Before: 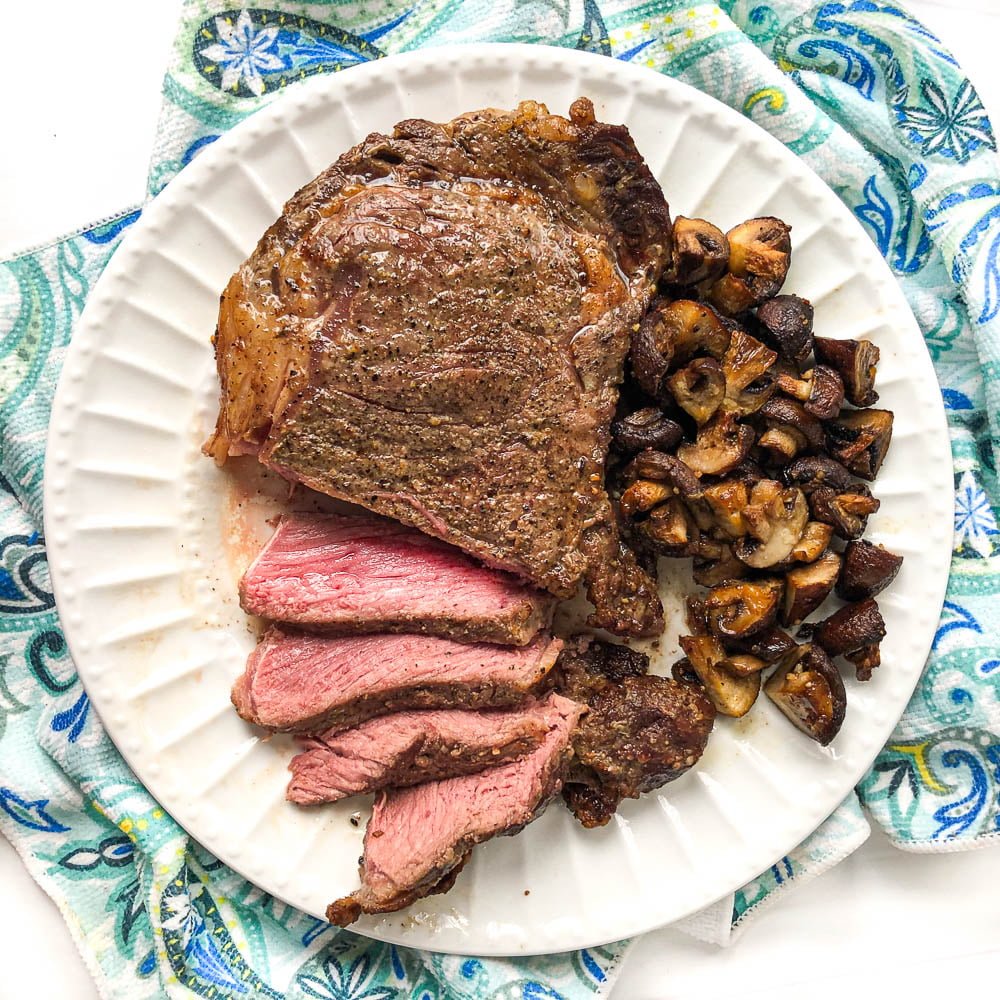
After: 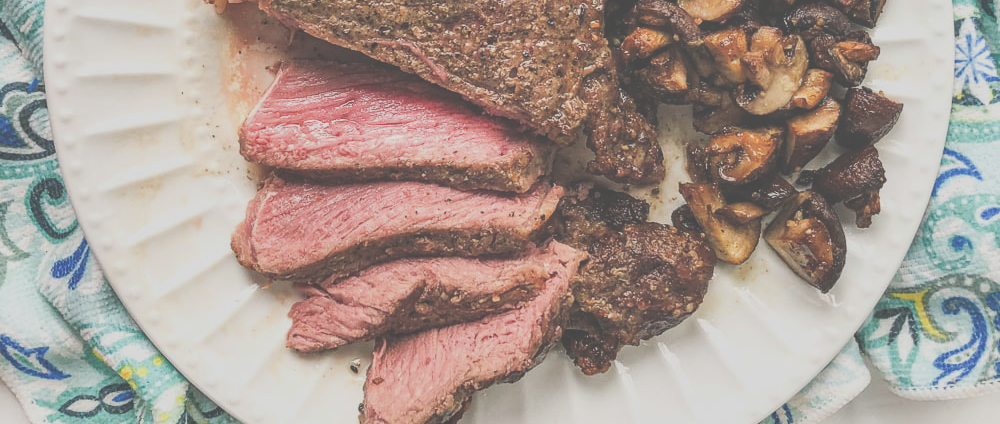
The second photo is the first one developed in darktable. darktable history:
exposure: black level correction -0.087, compensate exposure bias true, compensate highlight preservation false
crop: top 45.381%, bottom 12.136%
filmic rgb: black relative exposure -7.65 EV, white relative exposure 4.56 EV, hardness 3.61
local contrast: on, module defaults
